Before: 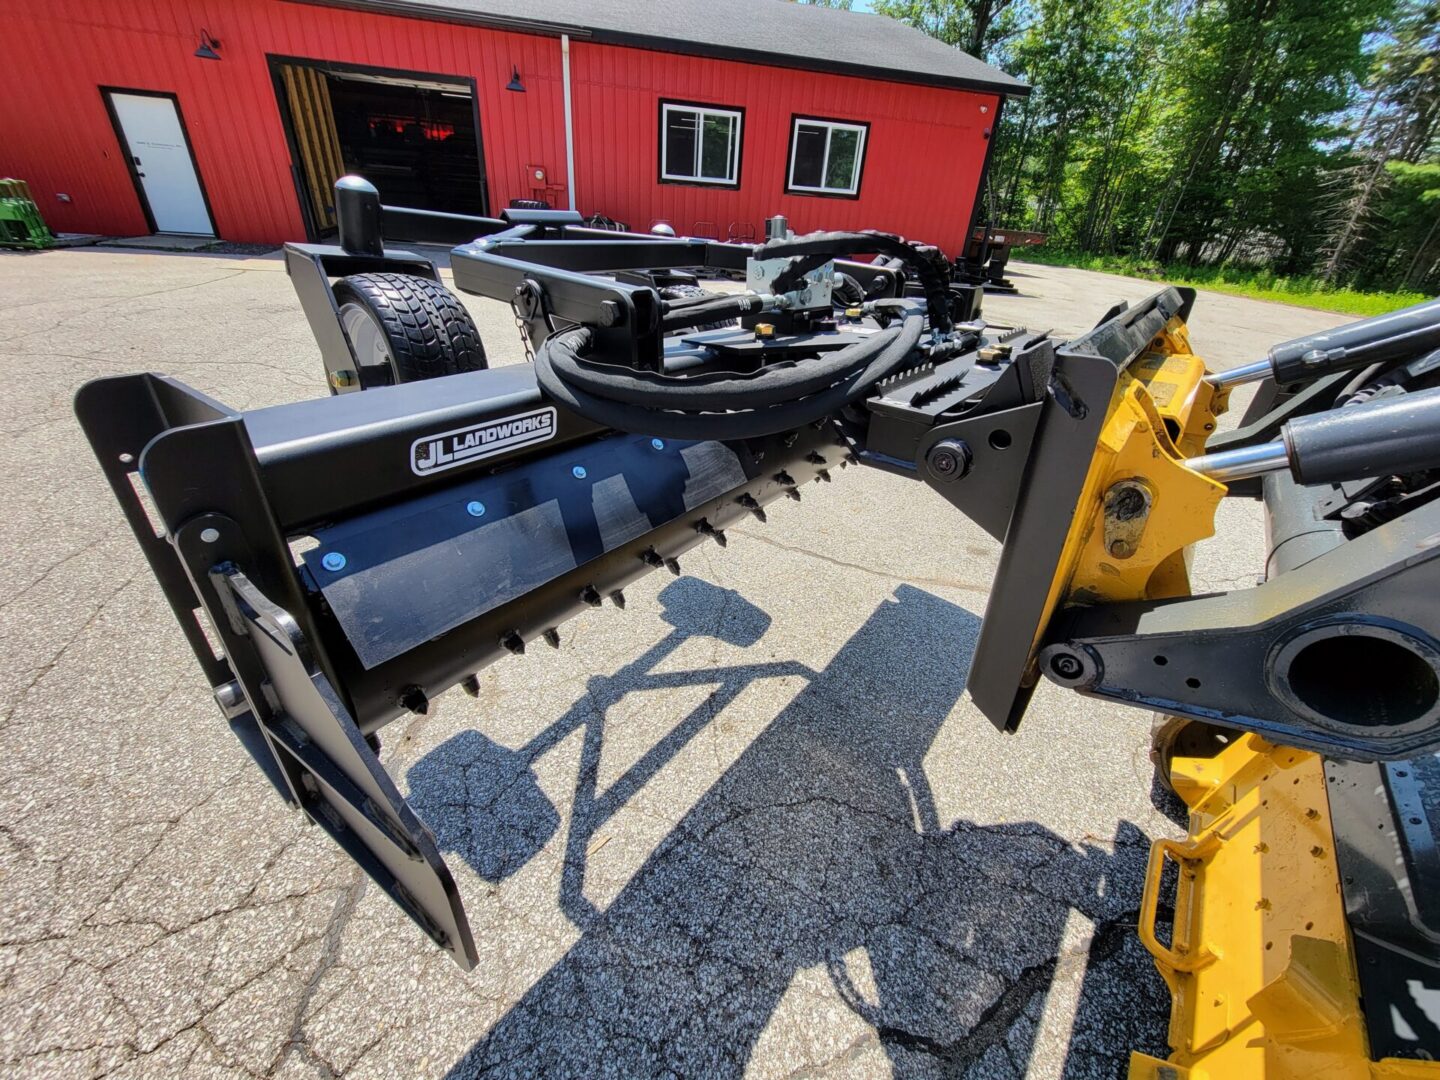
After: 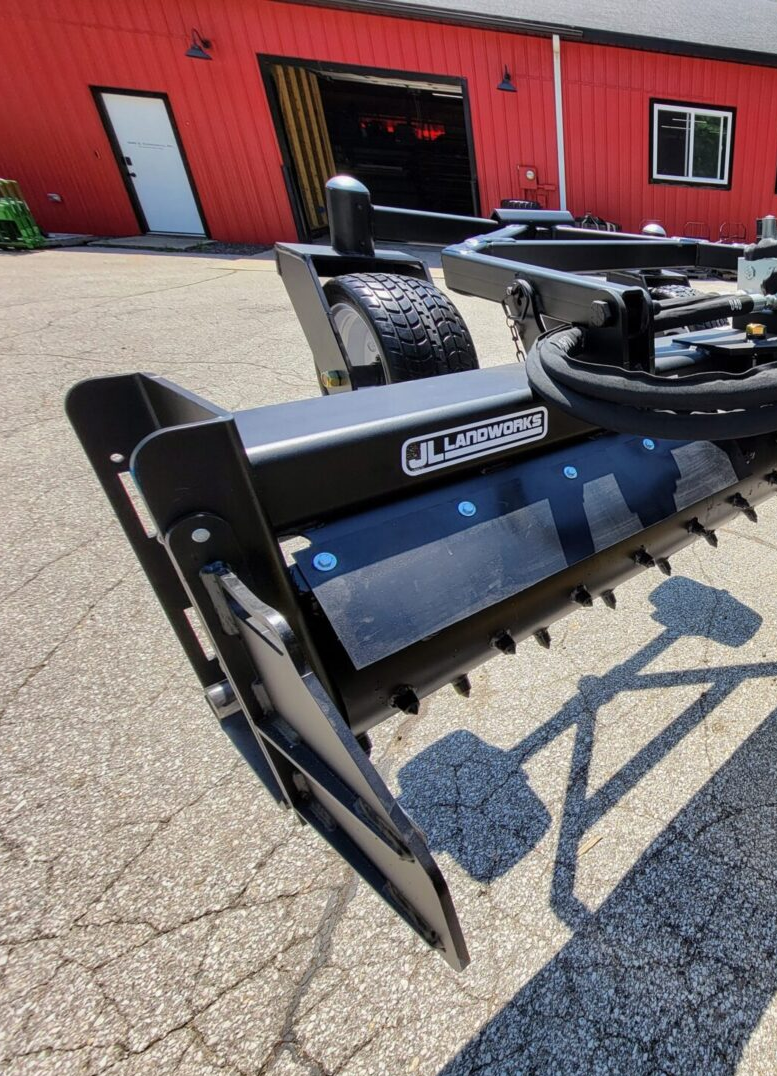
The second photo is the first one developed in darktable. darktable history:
crop: left 0.685%, right 45.291%, bottom 0.084%
